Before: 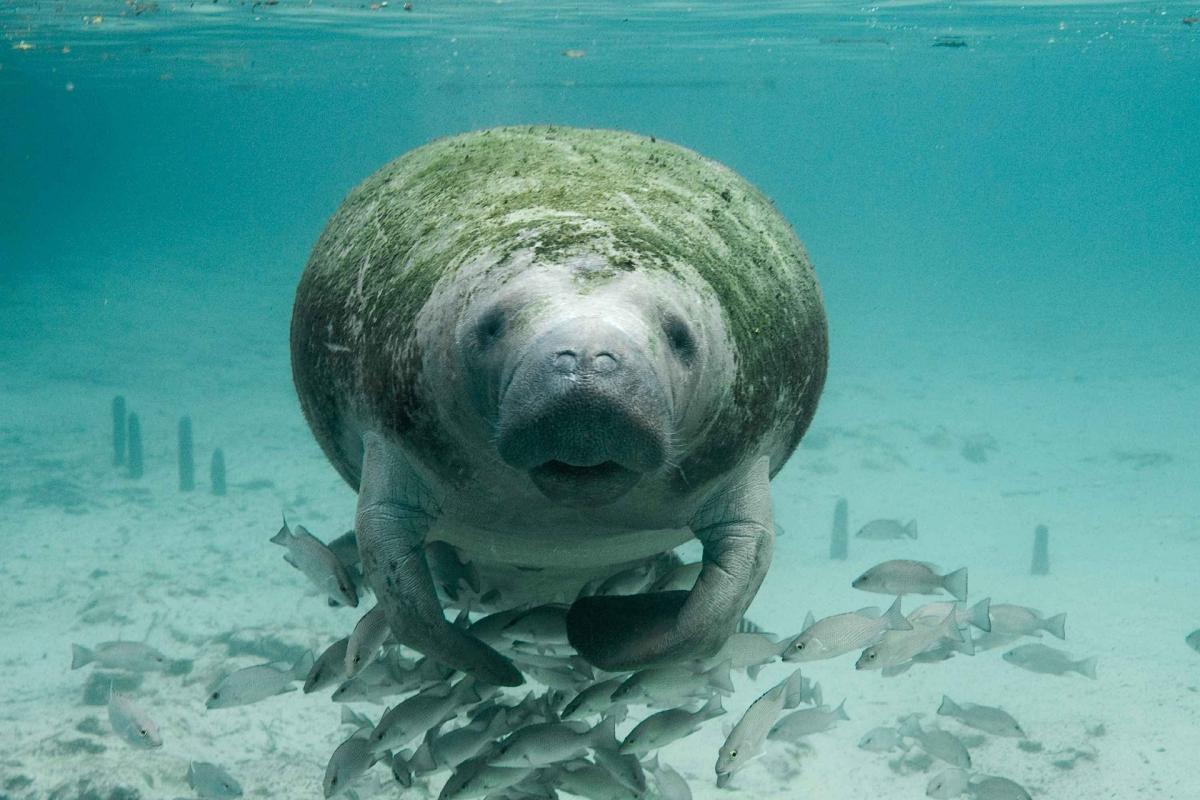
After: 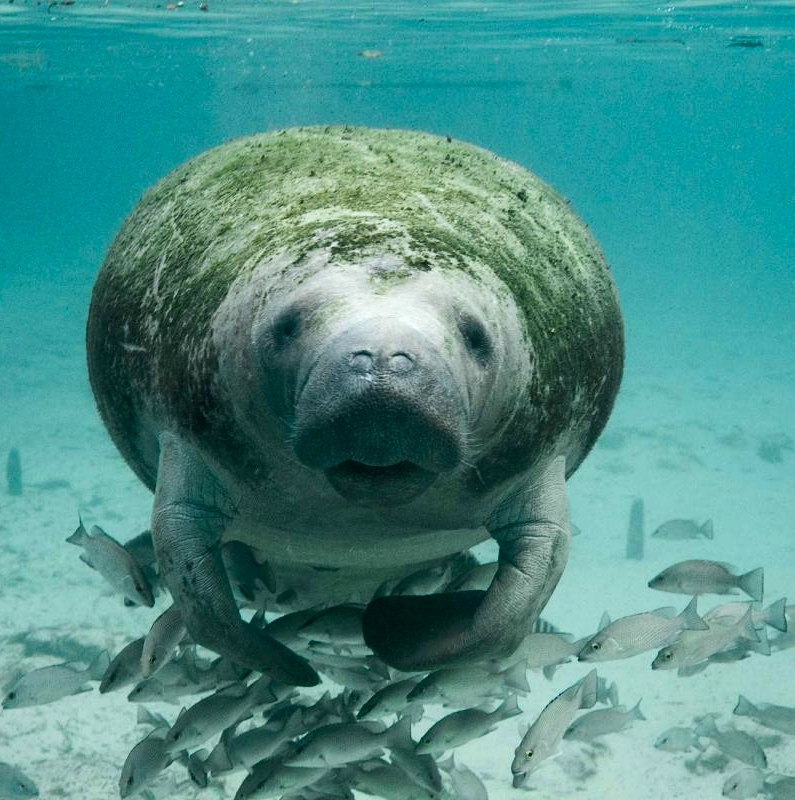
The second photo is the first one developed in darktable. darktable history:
shadows and highlights: soften with gaussian
contrast brightness saturation: contrast 0.151, brightness -0.007, saturation 0.1
crop: left 17.034%, right 16.638%
